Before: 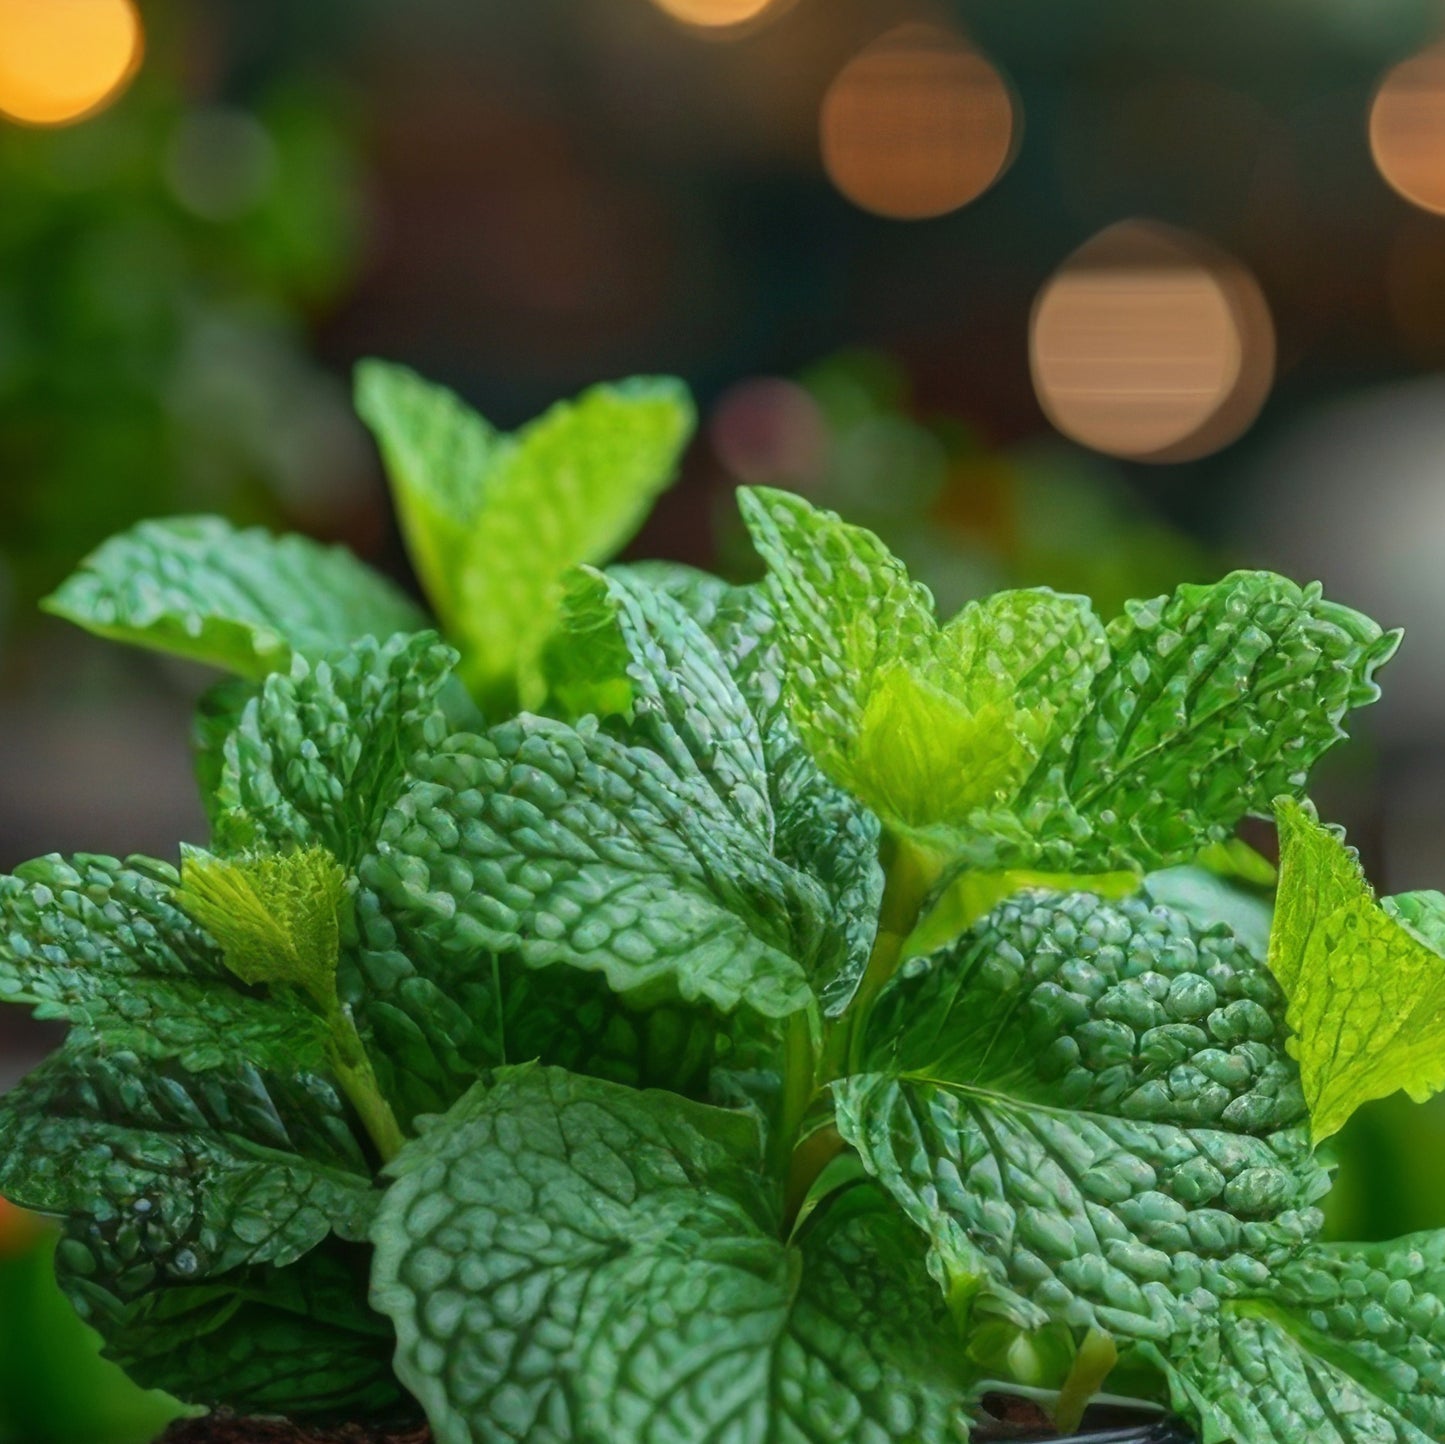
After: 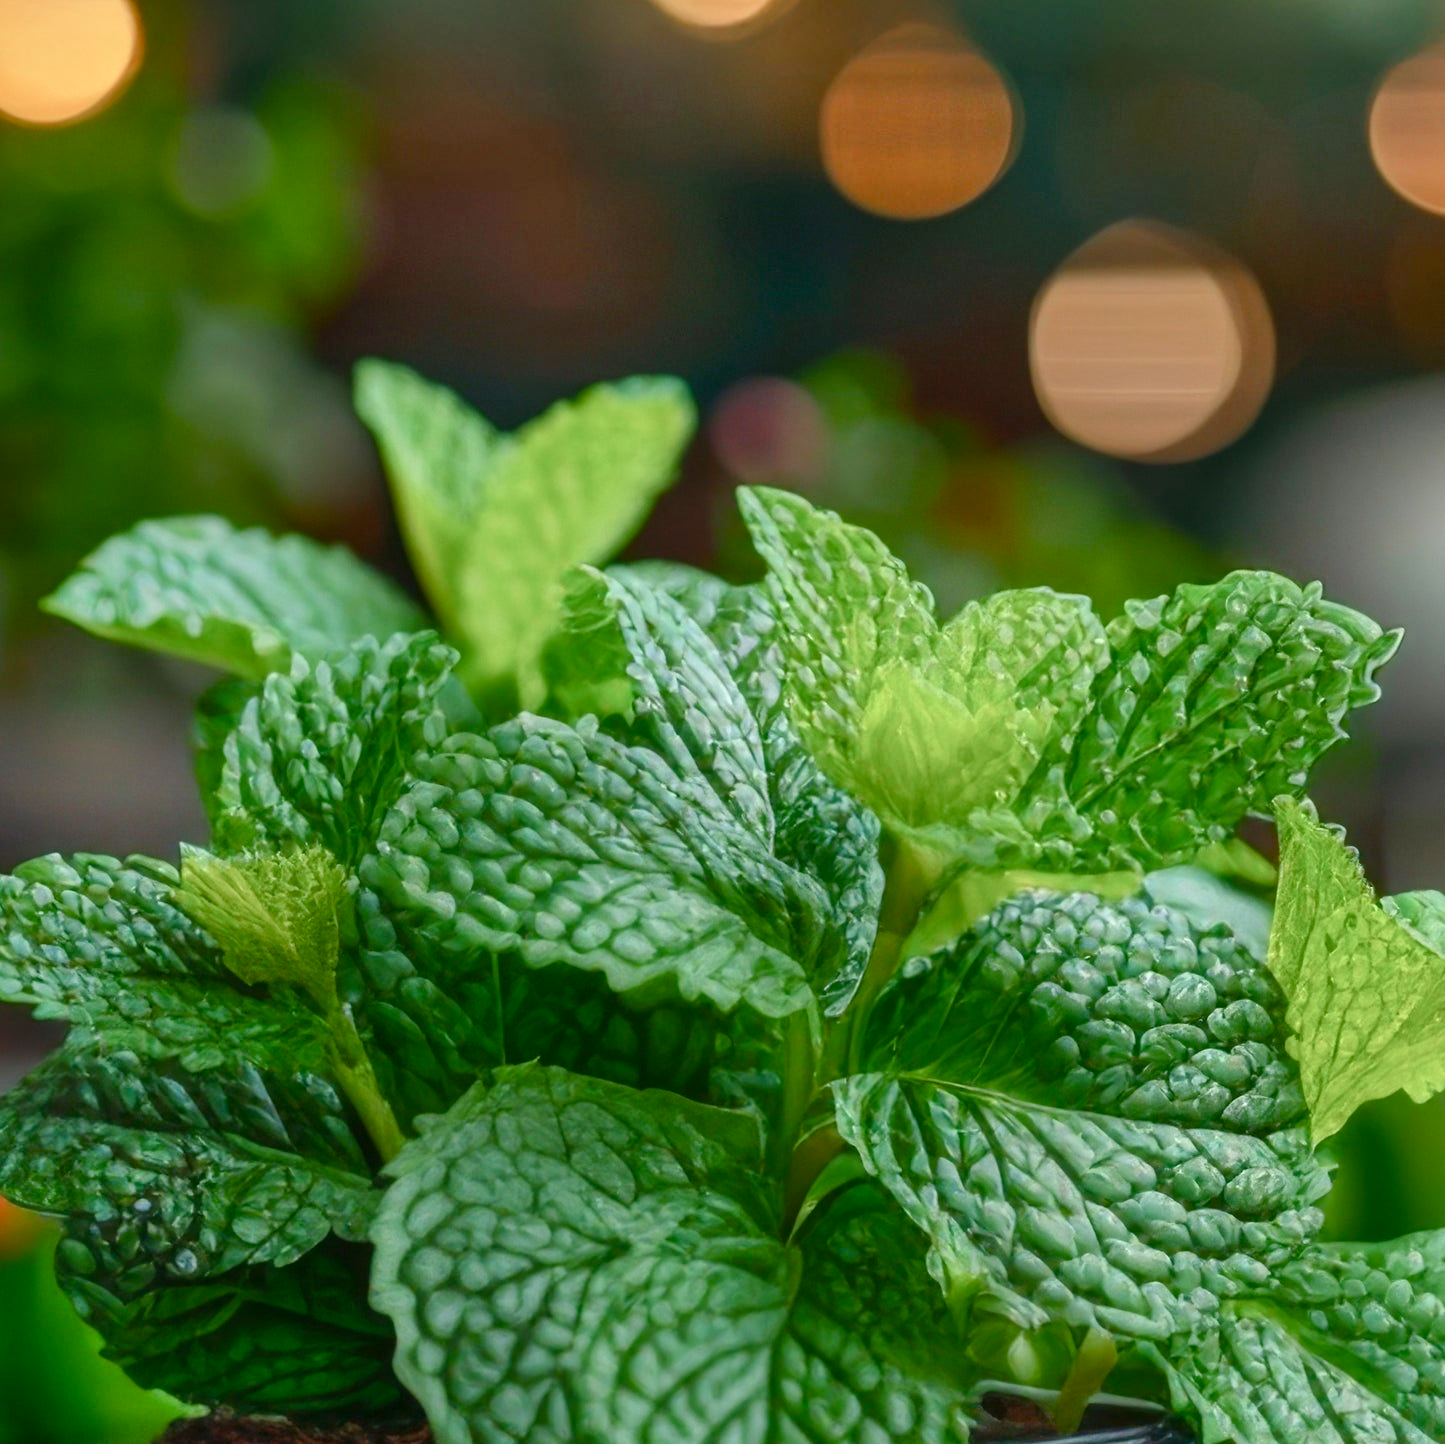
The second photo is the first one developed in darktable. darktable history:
color balance rgb: perceptual saturation grading › global saturation 20%, perceptual saturation grading › highlights -49.798%, perceptual saturation grading › shadows 24.603%
exposure: exposure 0.128 EV
shadows and highlights: radius 132.17, soften with gaussian
